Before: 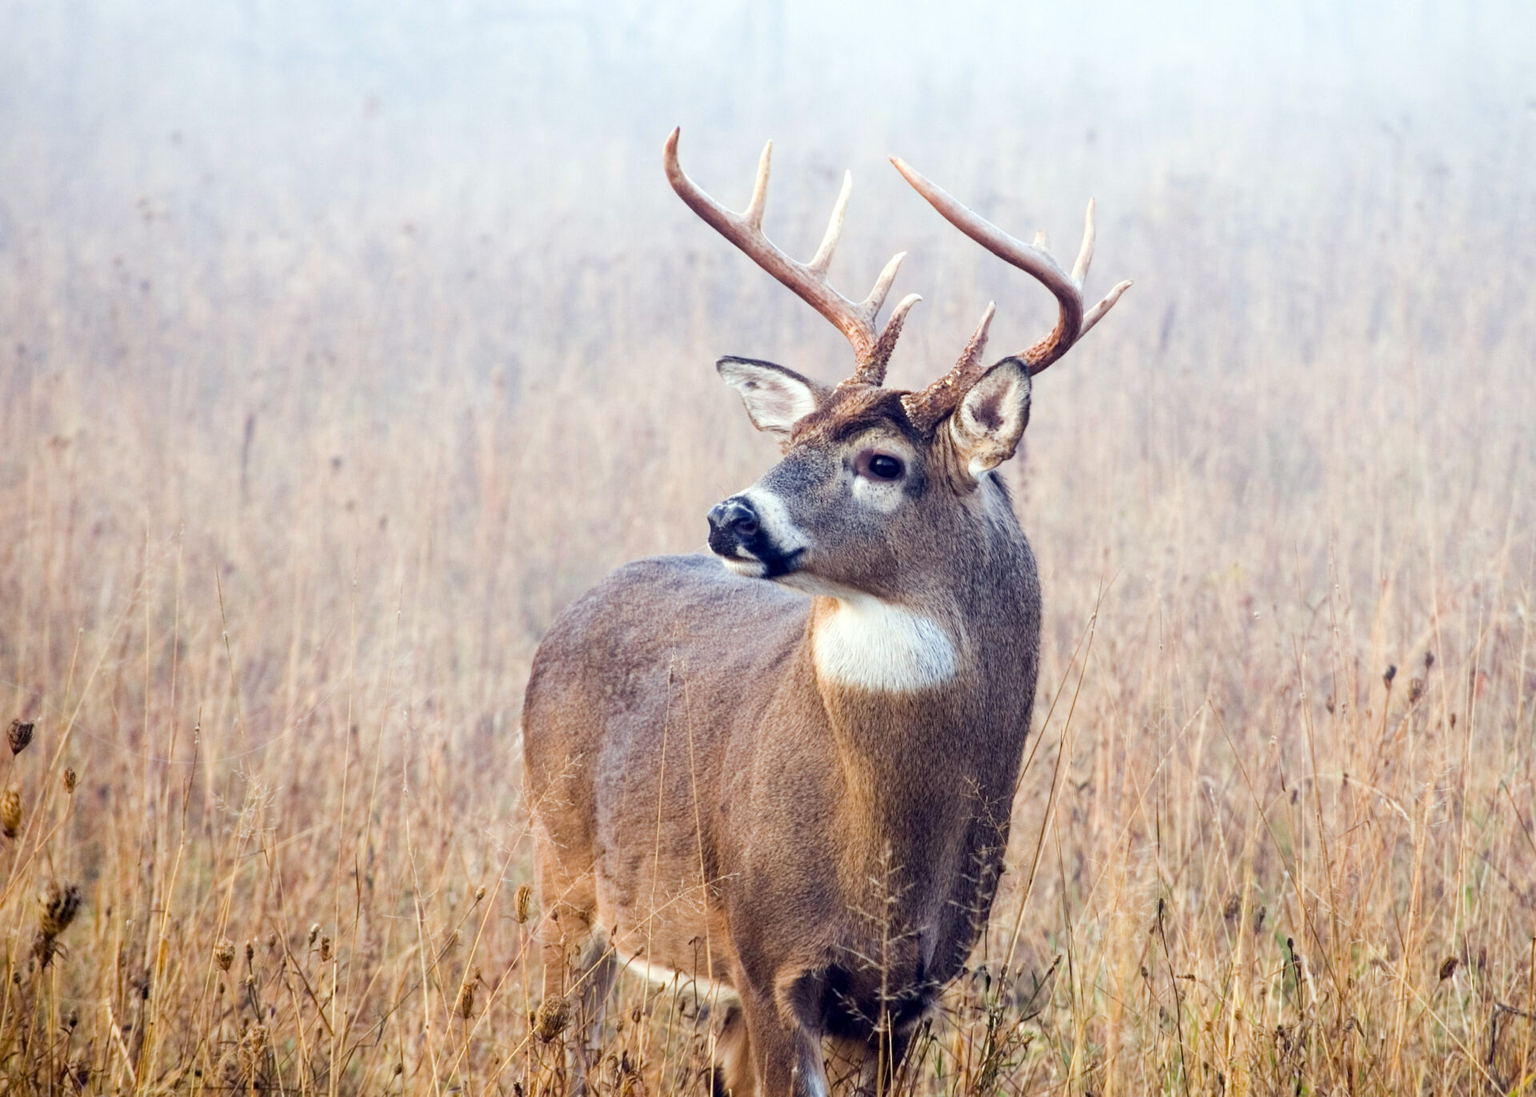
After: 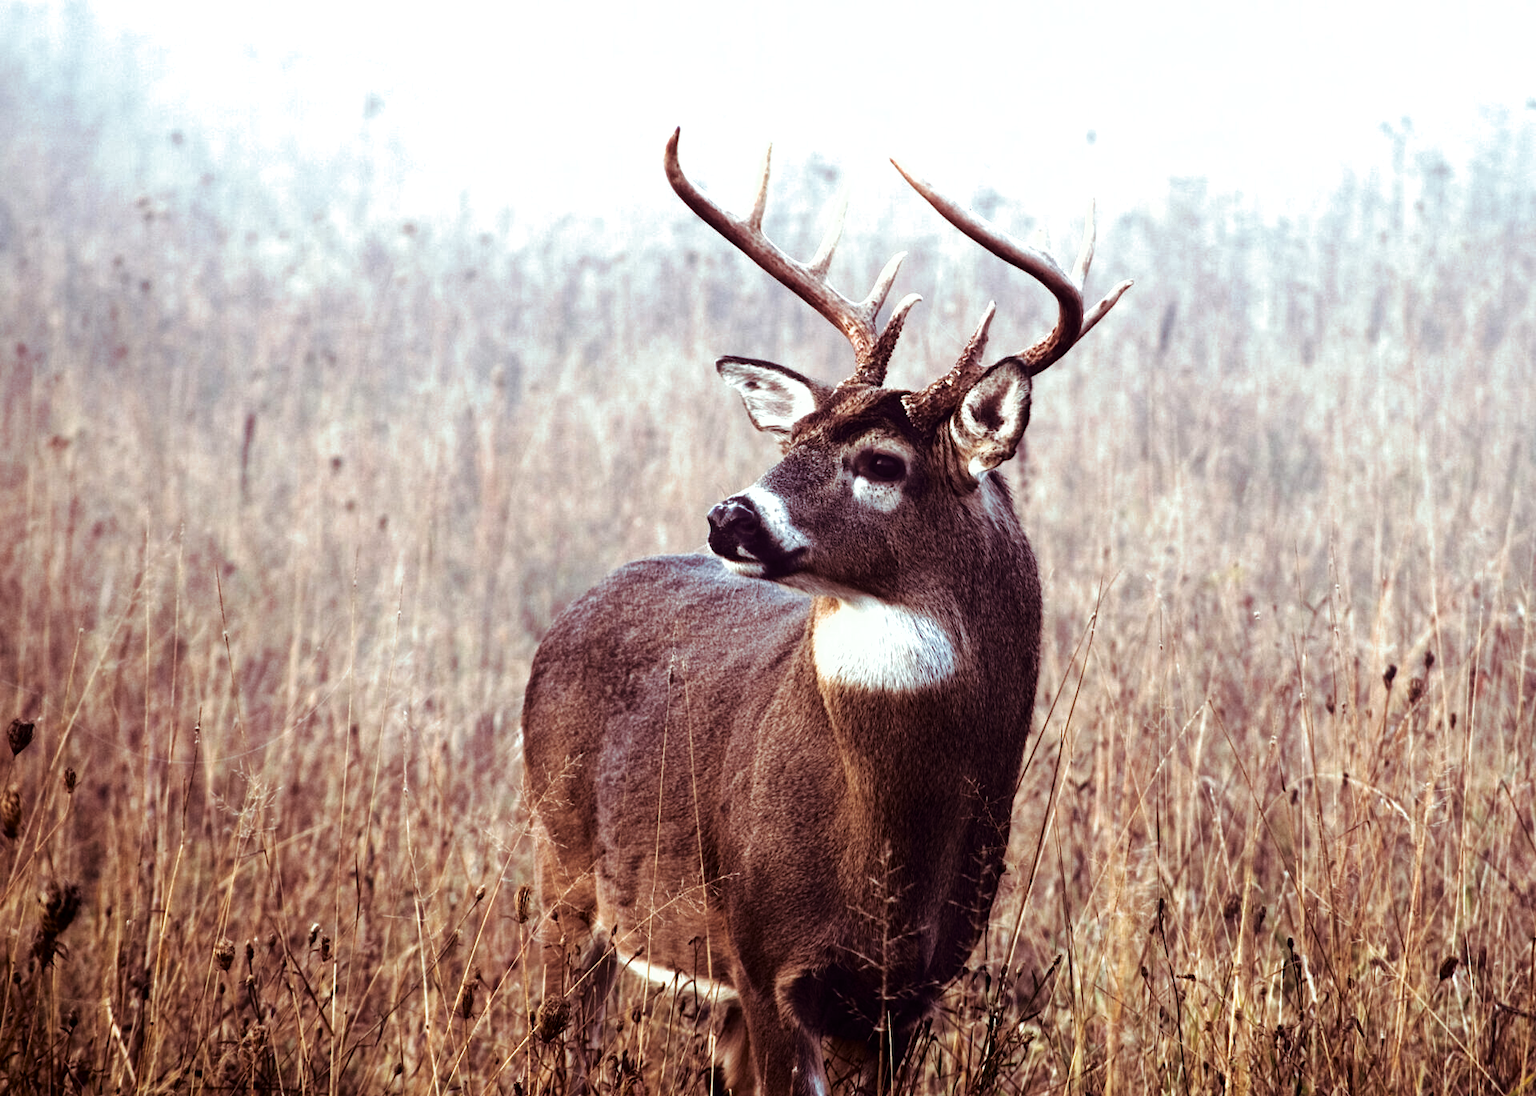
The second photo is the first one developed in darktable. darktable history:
split-toning: highlights › hue 180°
rotate and perspective: automatic cropping off
contrast brightness saturation: brightness -0.52
tone equalizer: -8 EV -0.417 EV, -7 EV -0.389 EV, -6 EV -0.333 EV, -5 EV -0.222 EV, -3 EV 0.222 EV, -2 EV 0.333 EV, -1 EV 0.389 EV, +0 EV 0.417 EV, edges refinement/feathering 500, mask exposure compensation -1.57 EV, preserve details no
shadows and highlights: radius 125.46, shadows 21.19, highlights -21.19, low approximation 0.01
